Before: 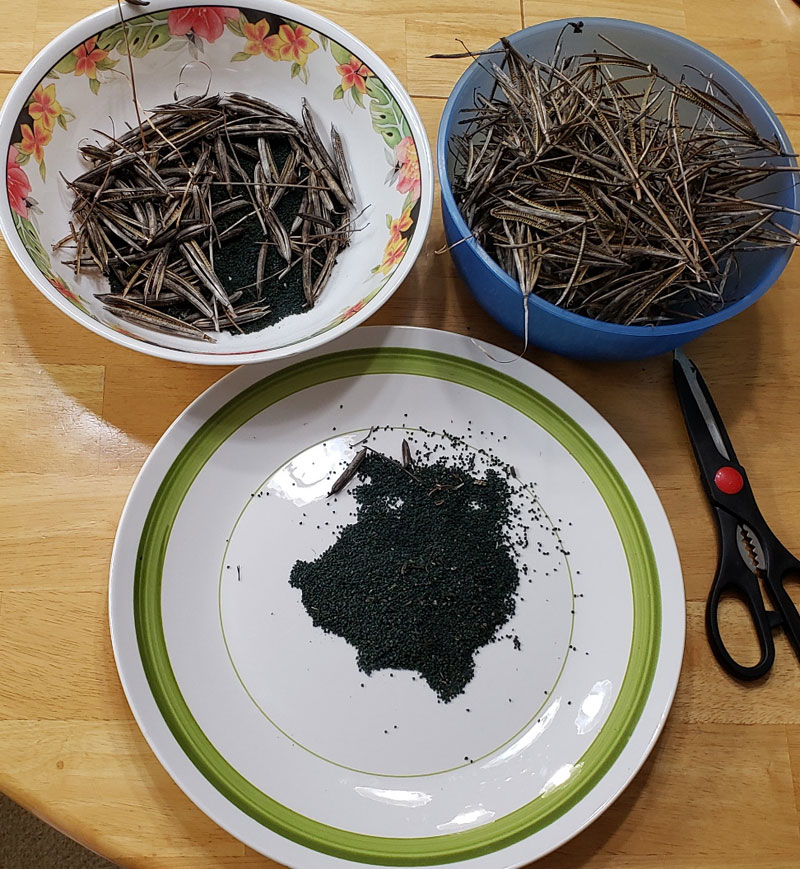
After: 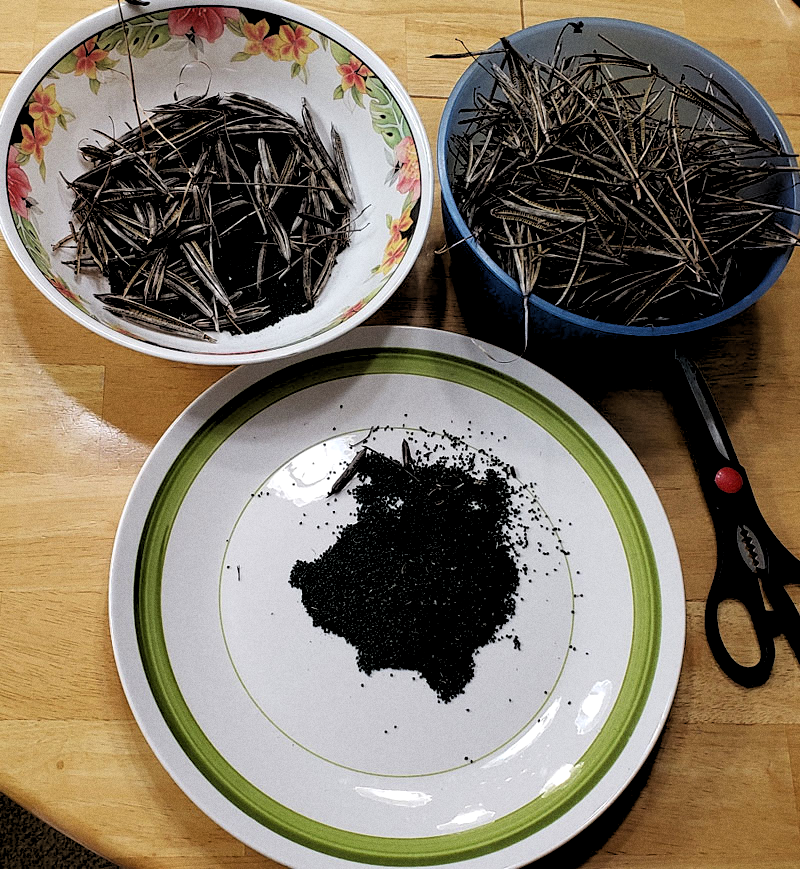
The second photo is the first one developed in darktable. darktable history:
grain: coarseness 0.09 ISO
rgb levels: levels [[0.034, 0.472, 0.904], [0, 0.5, 1], [0, 0.5, 1]]
